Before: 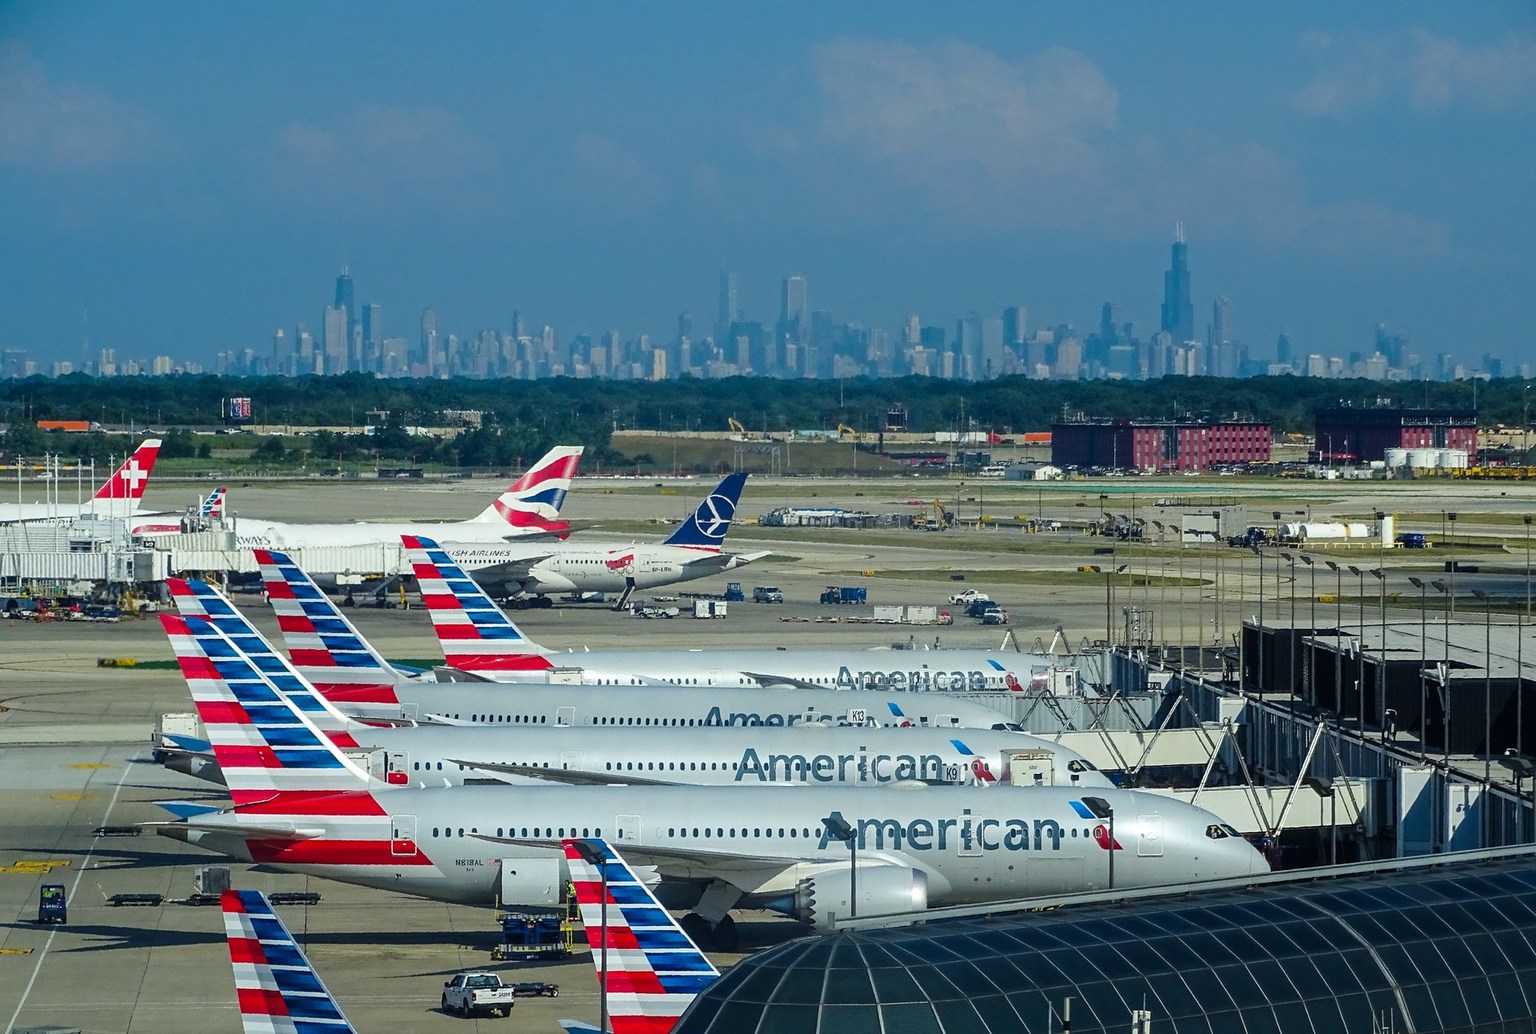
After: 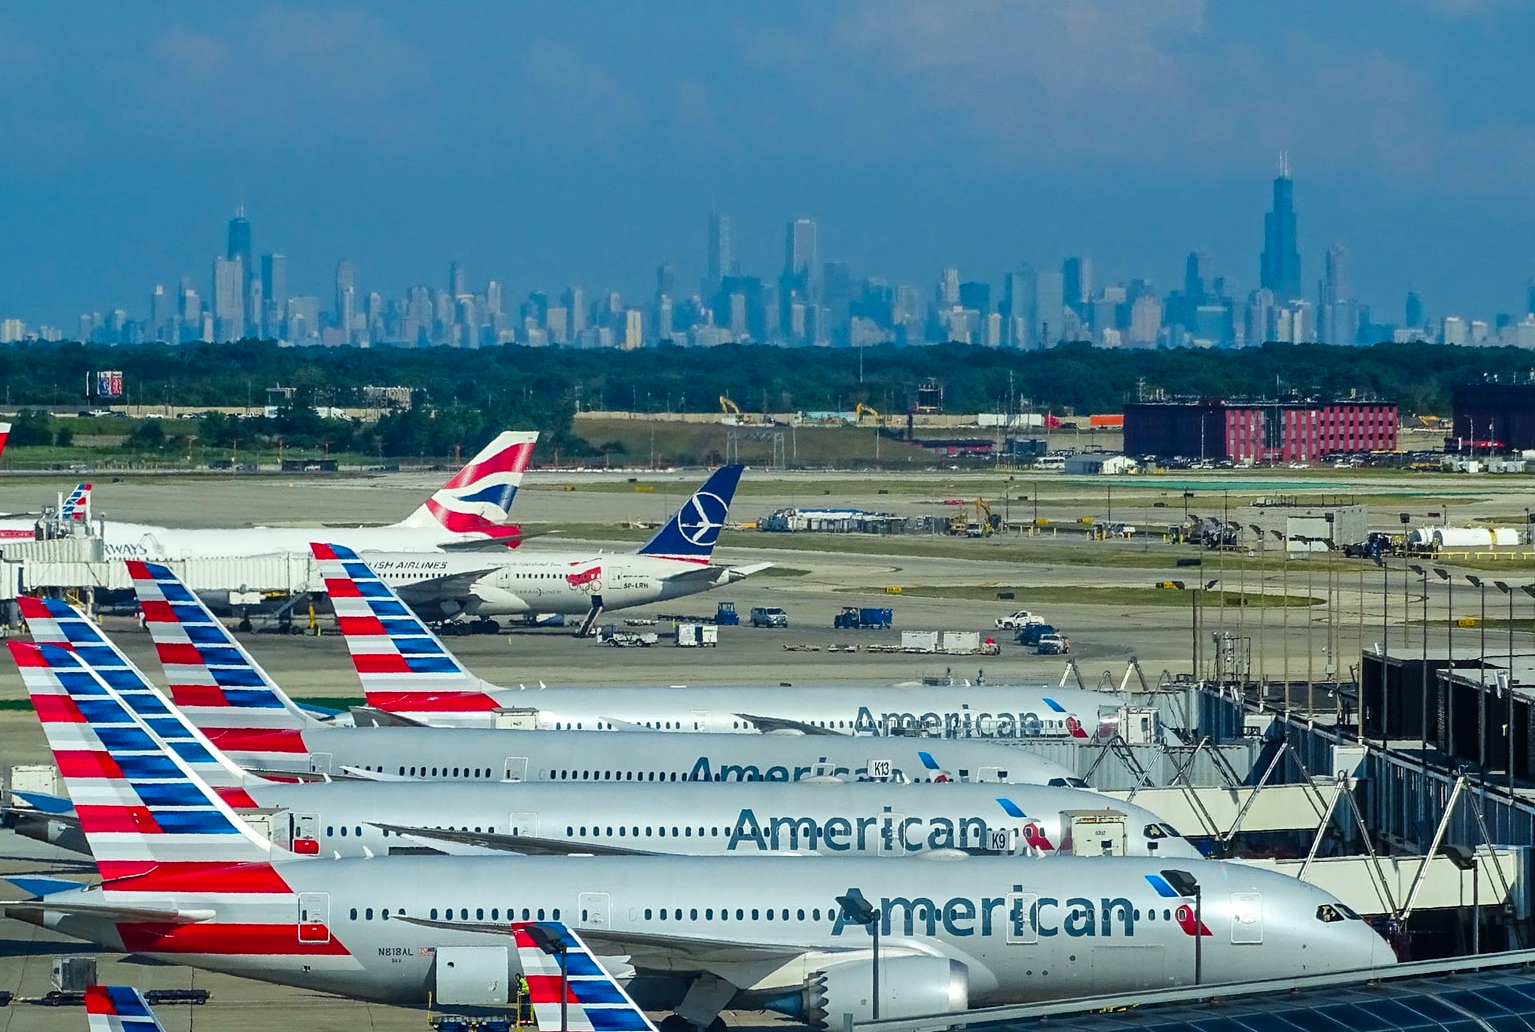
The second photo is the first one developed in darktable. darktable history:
shadows and highlights: white point adjustment 0.921, soften with gaussian
crop and rotate: left 9.953%, top 9.876%, right 10.08%, bottom 10.218%
contrast brightness saturation: contrast 0.08, saturation 0.204
